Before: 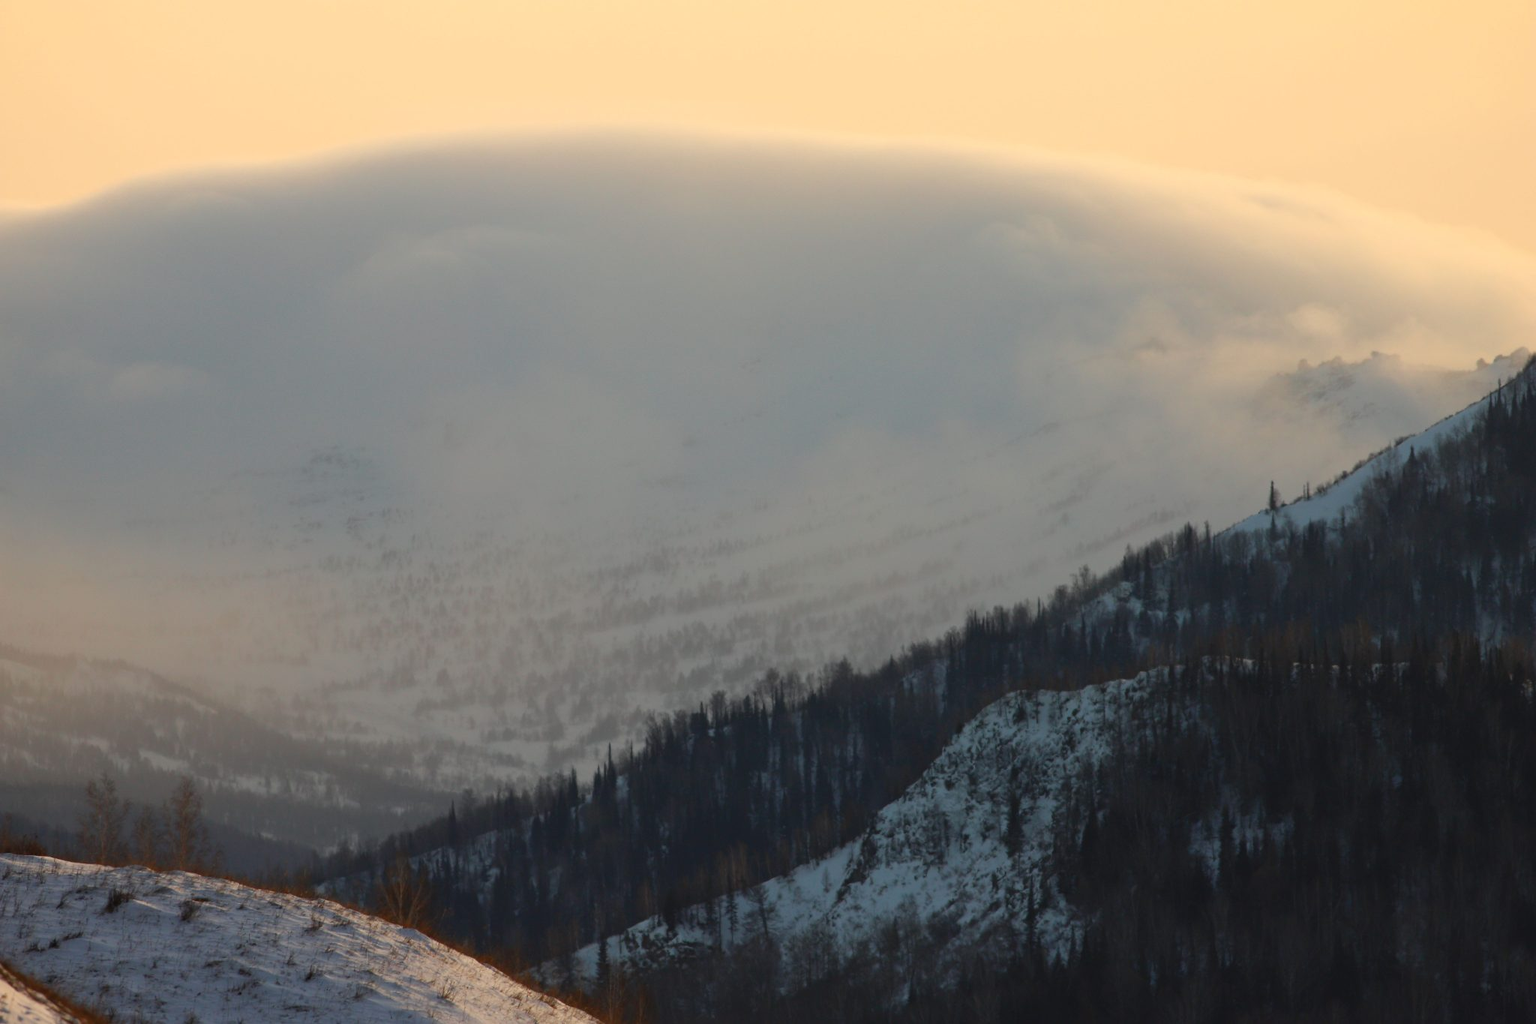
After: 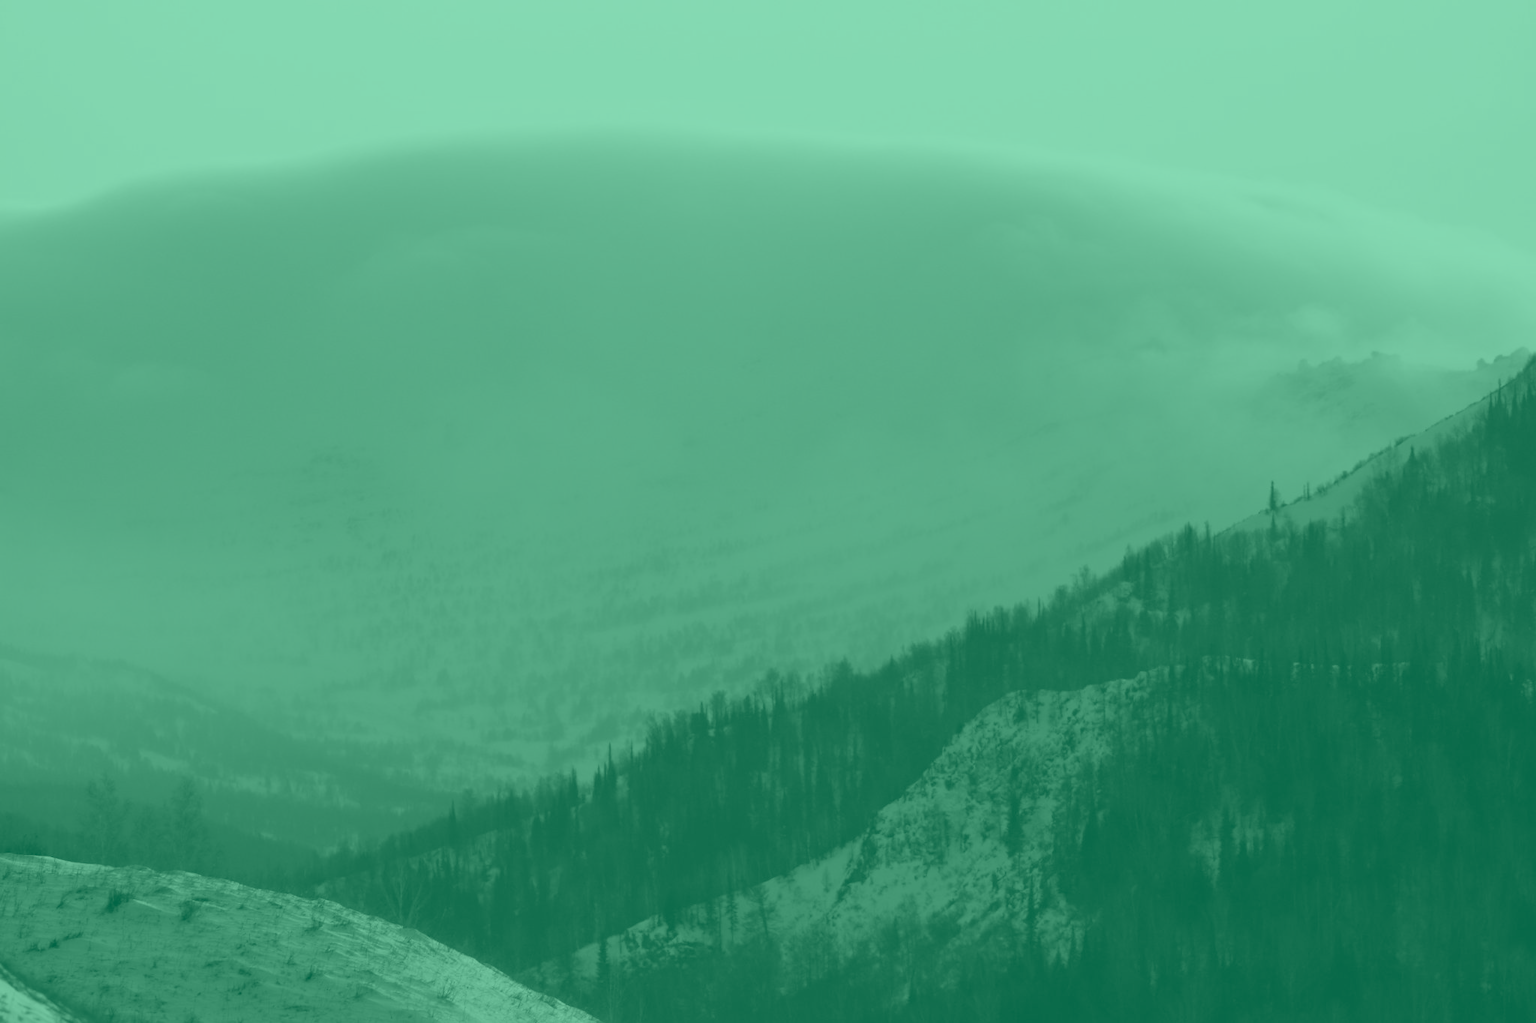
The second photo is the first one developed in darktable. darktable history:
colorize: hue 147.6°, saturation 65%, lightness 21.64%
color balance rgb: linear chroma grading › global chroma 13.3%, global vibrance 41.49%
